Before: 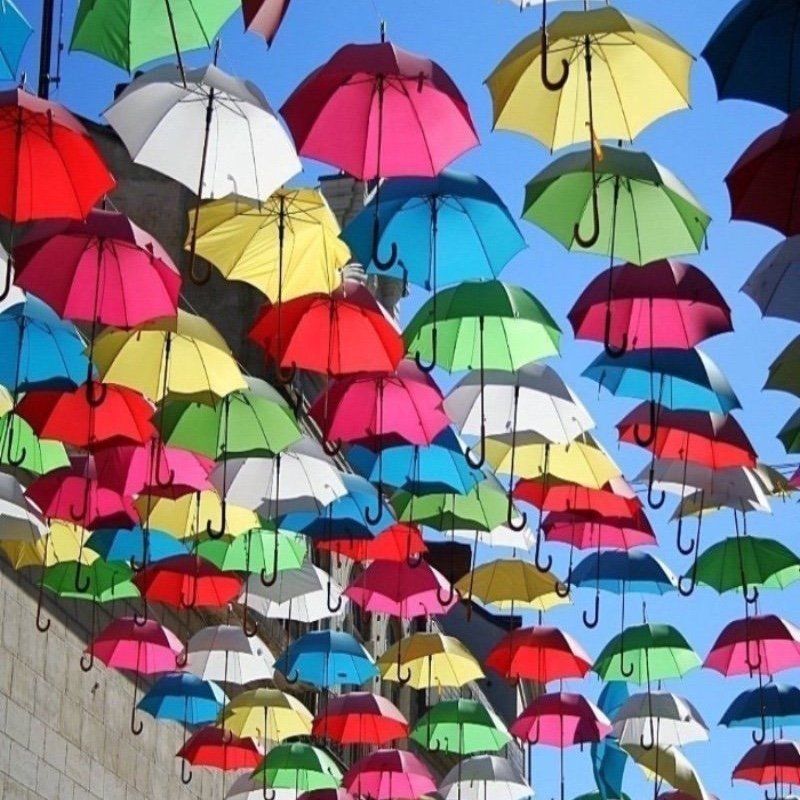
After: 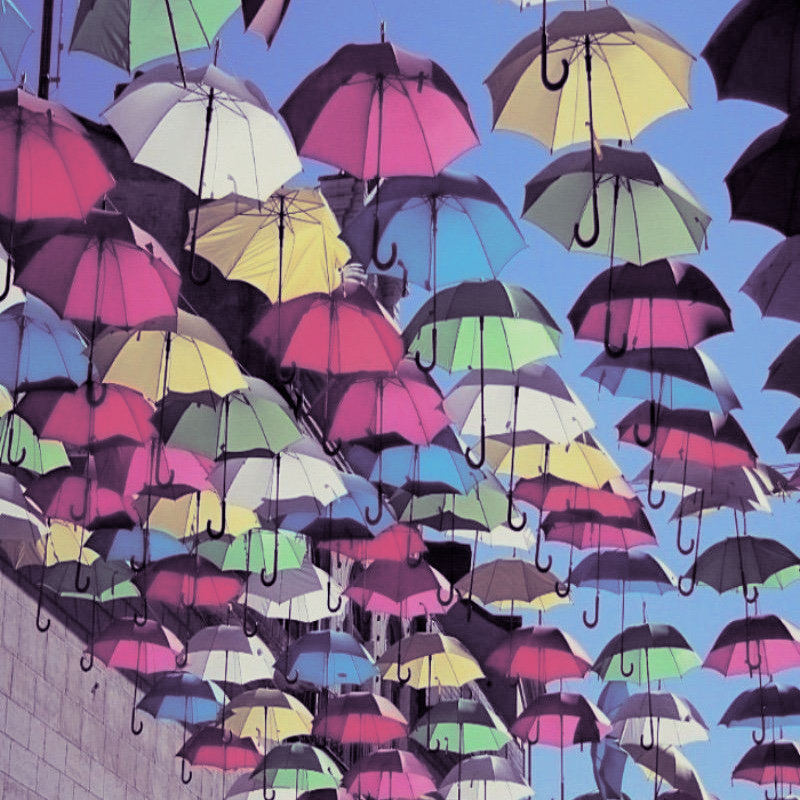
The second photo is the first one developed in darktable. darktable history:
split-toning: shadows › hue 266.4°, shadows › saturation 0.4, highlights › hue 61.2°, highlights › saturation 0.3, compress 0%
filmic rgb: black relative exposure -8.15 EV, white relative exposure 3.76 EV, hardness 4.46
